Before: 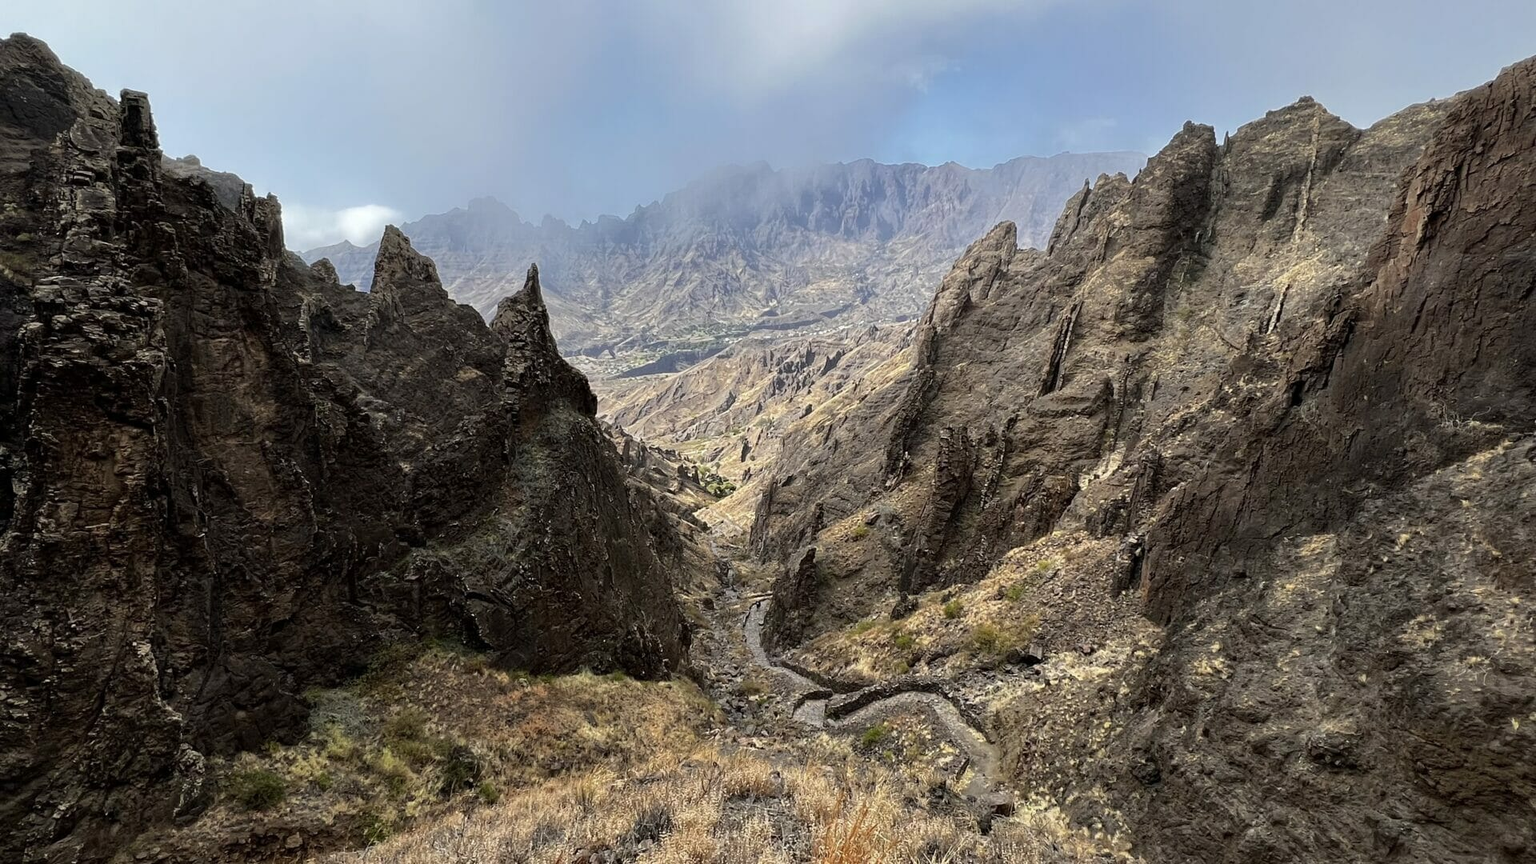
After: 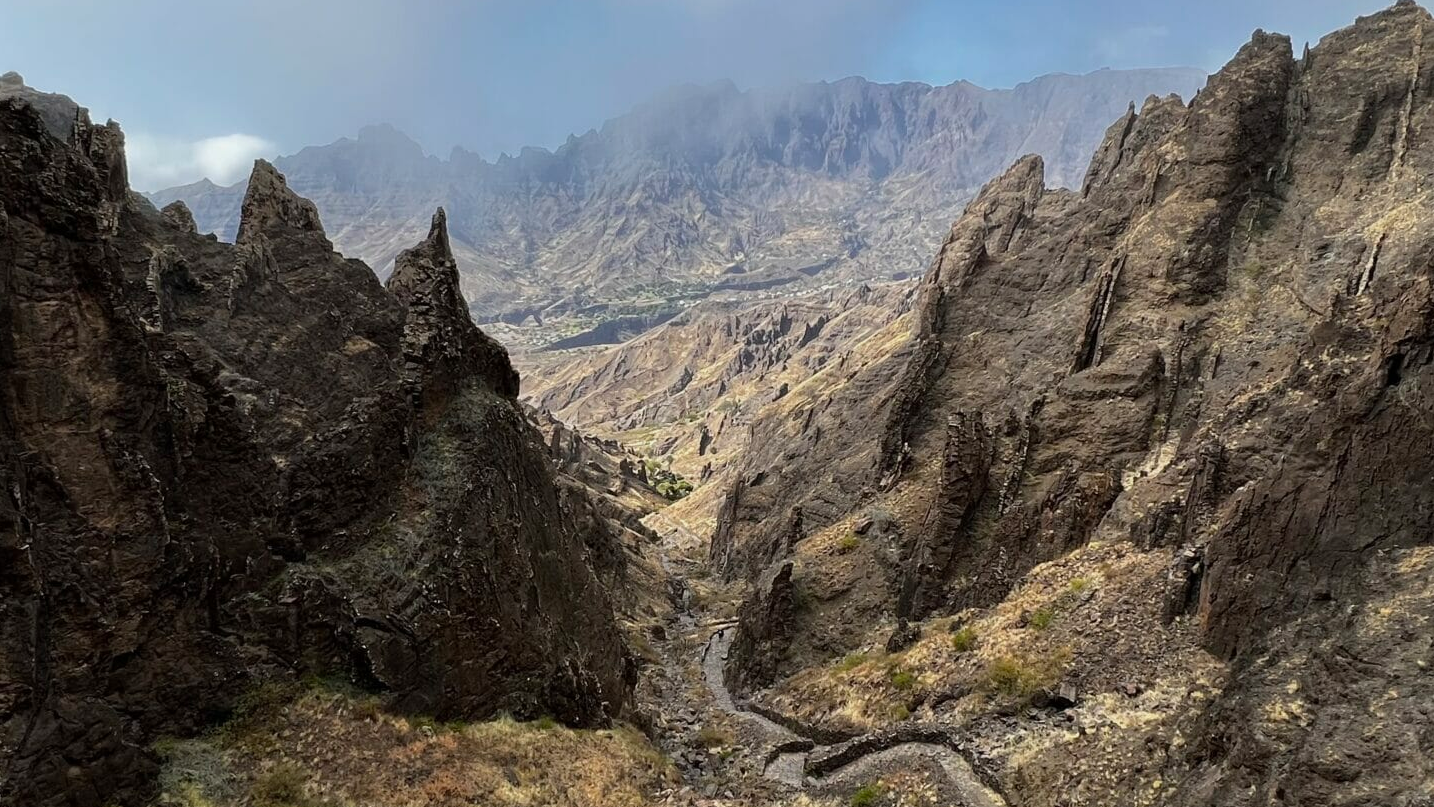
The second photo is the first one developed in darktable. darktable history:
crop and rotate: left 11.831%, top 11.346%, right 13.429%, bottom 13.899%
exposure: exposure -0.177 EV, compensate highlight preservation false
